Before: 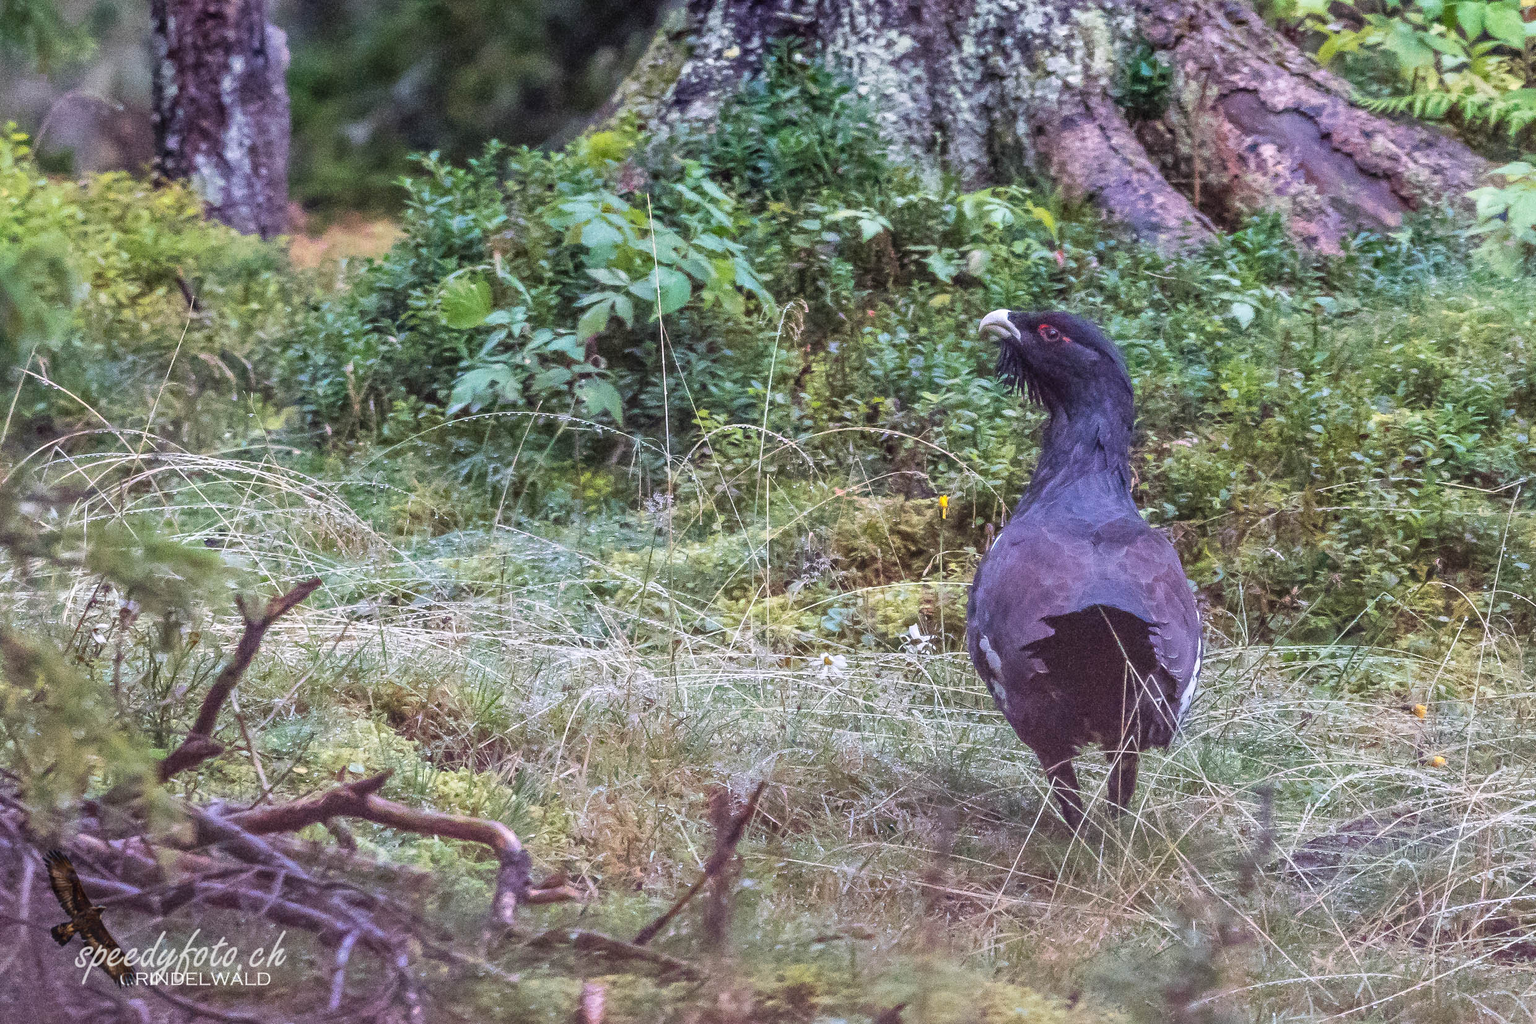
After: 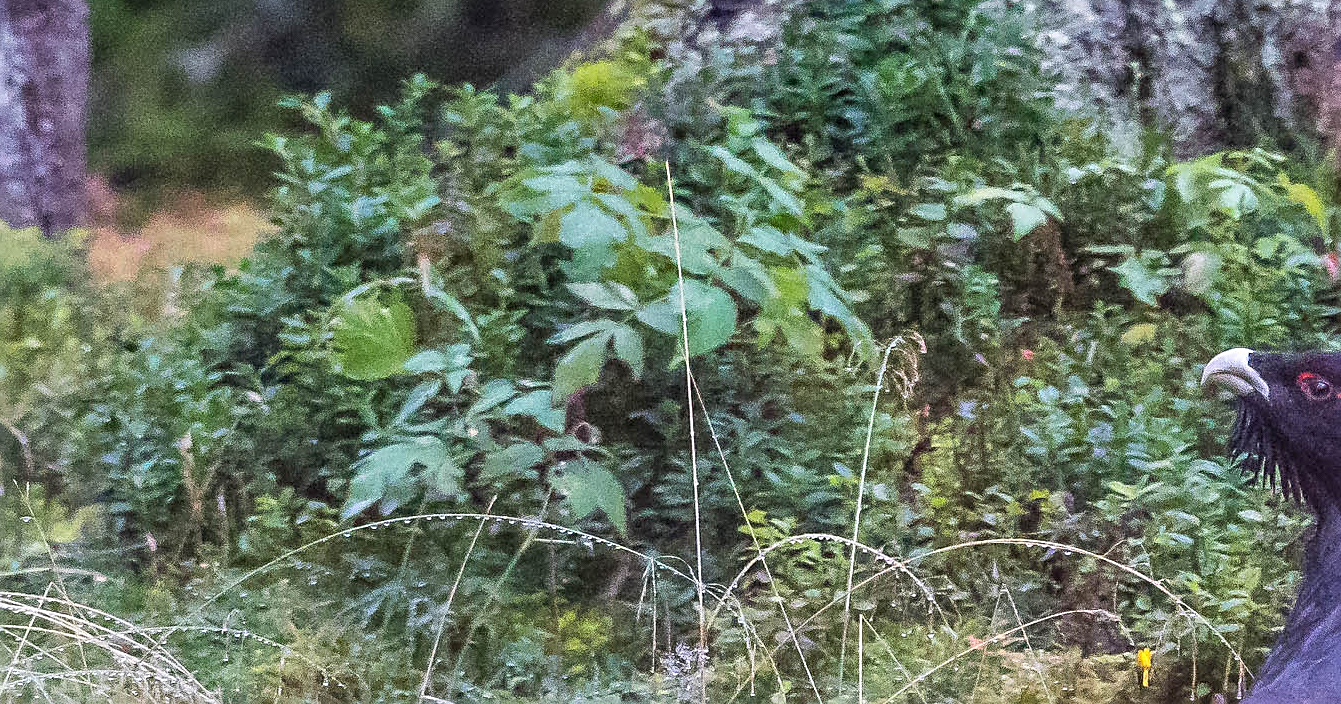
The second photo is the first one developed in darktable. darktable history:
crop: left 15.301%, top 9.182%, right 30.602%, bottom 48.192%
sharpen: on, module defaults
